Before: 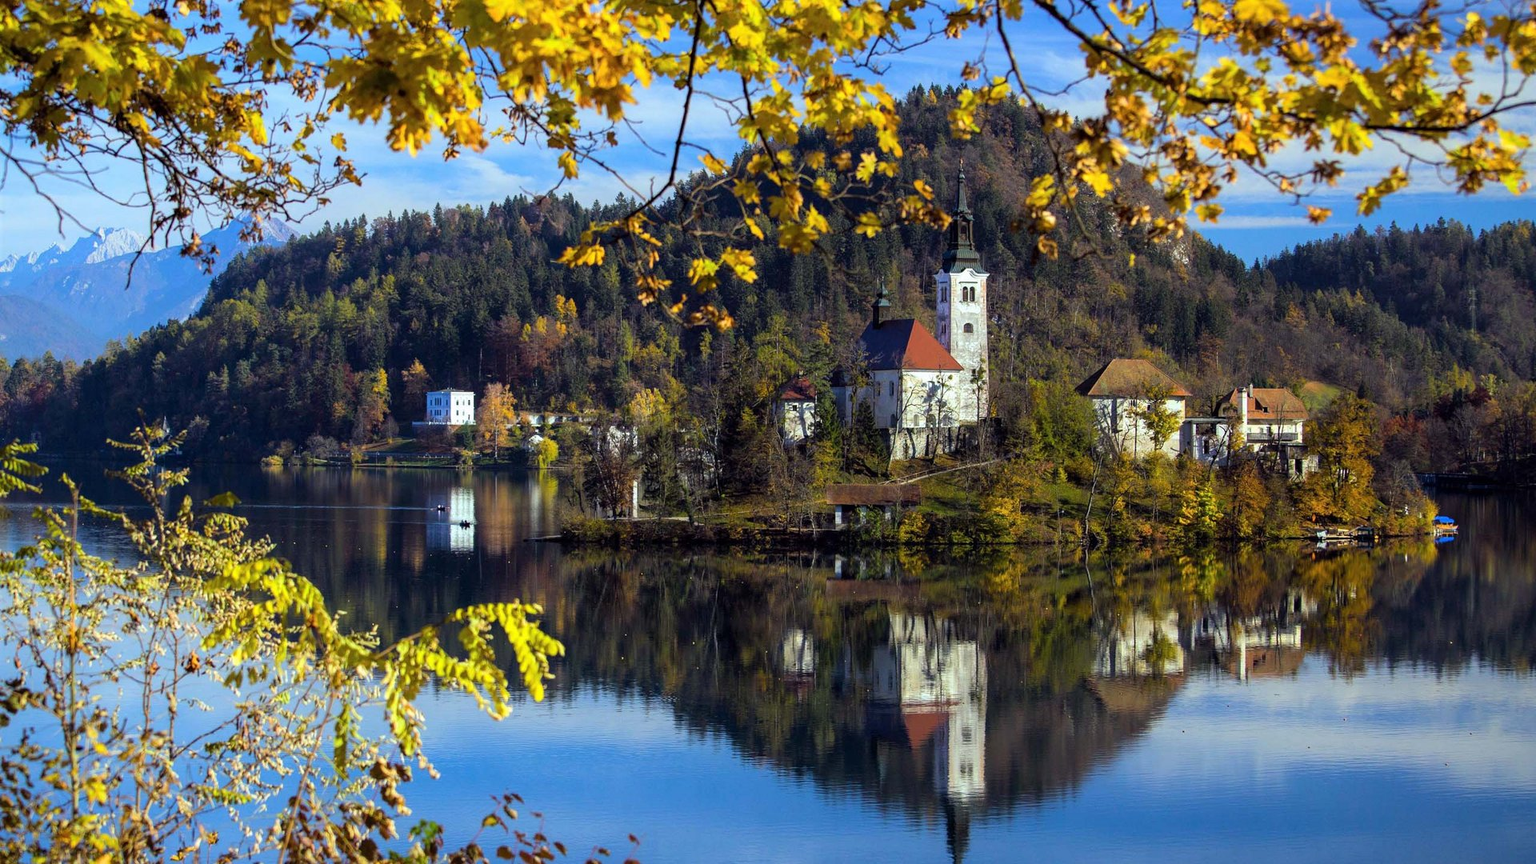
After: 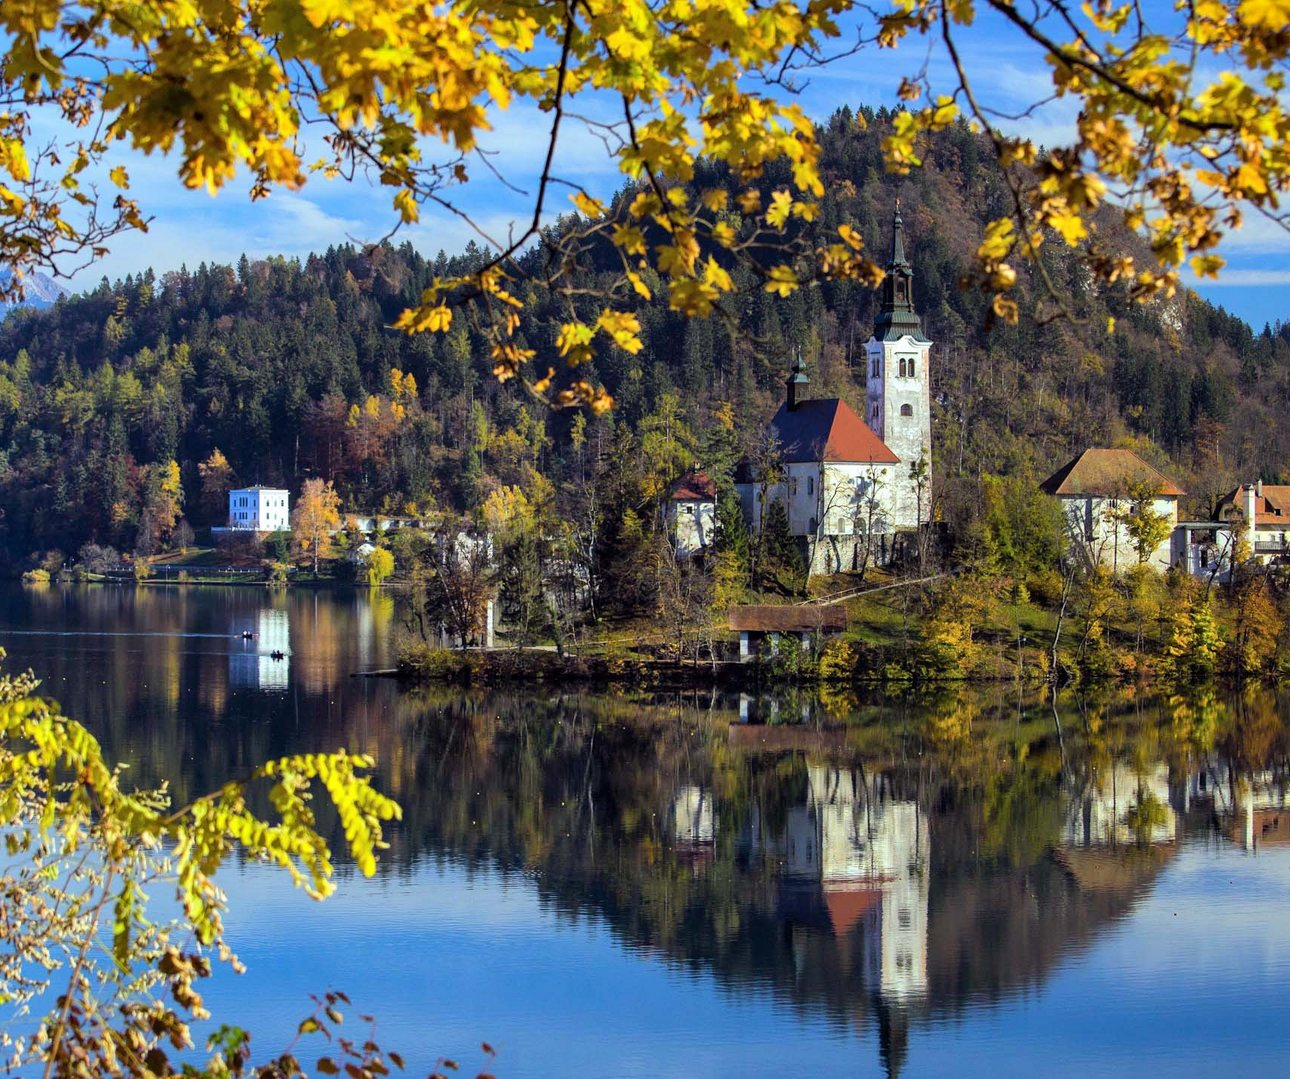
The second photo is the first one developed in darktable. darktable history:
crop and rotate: left 15.885%, right 16.887%
shadows and highlights: soften with gaussian
